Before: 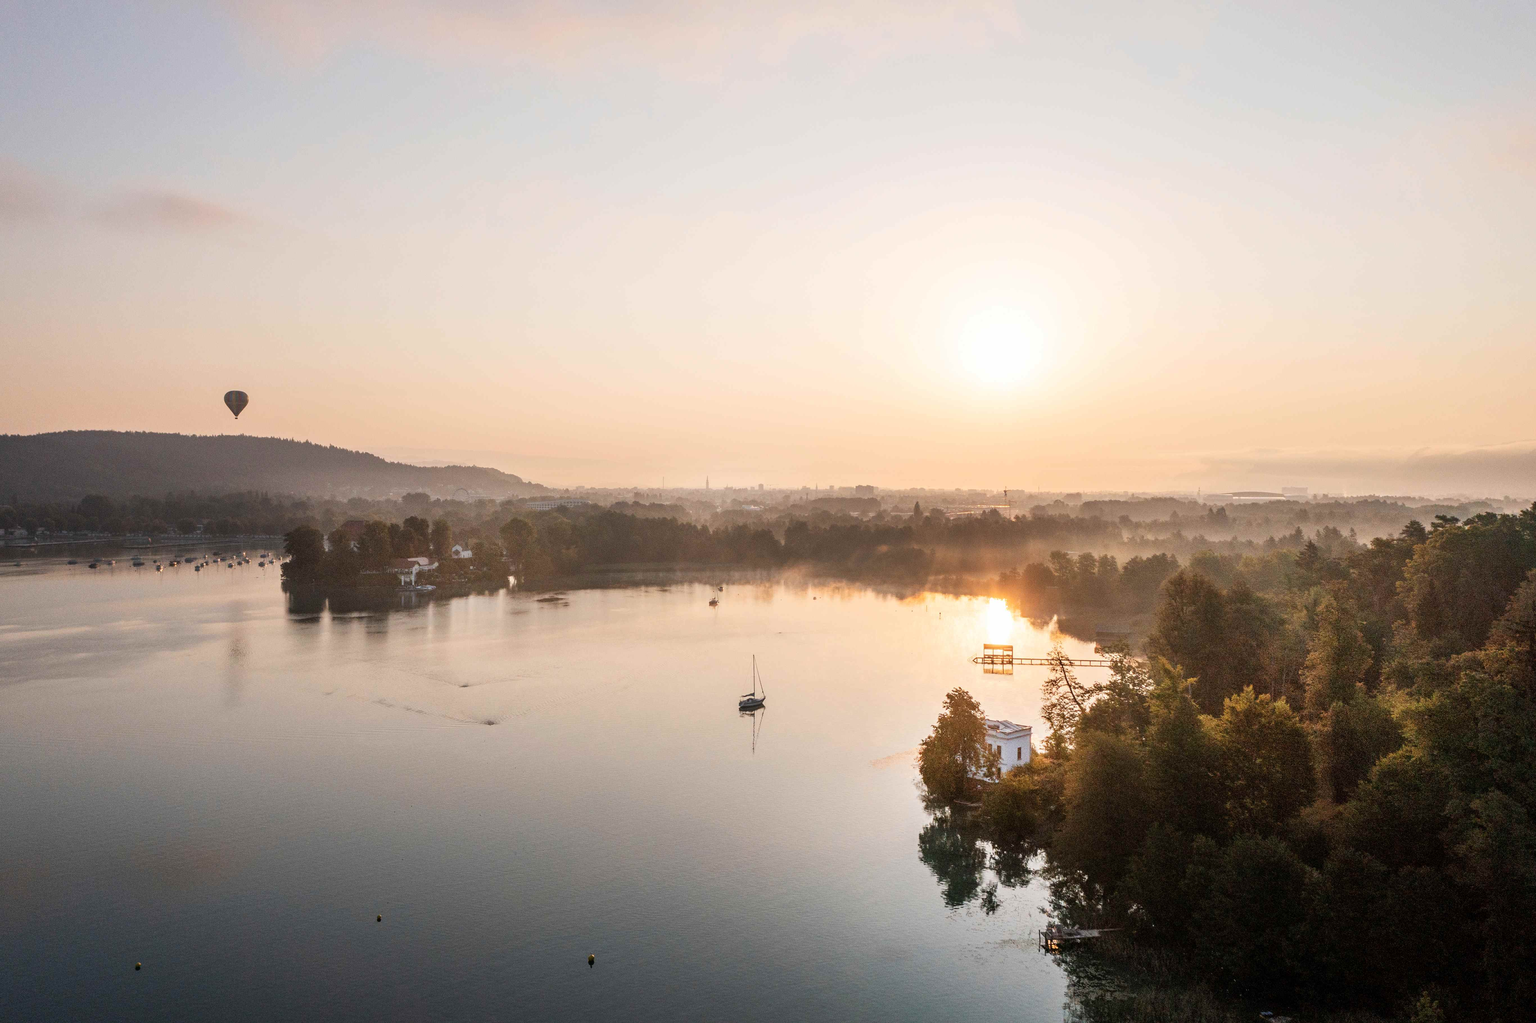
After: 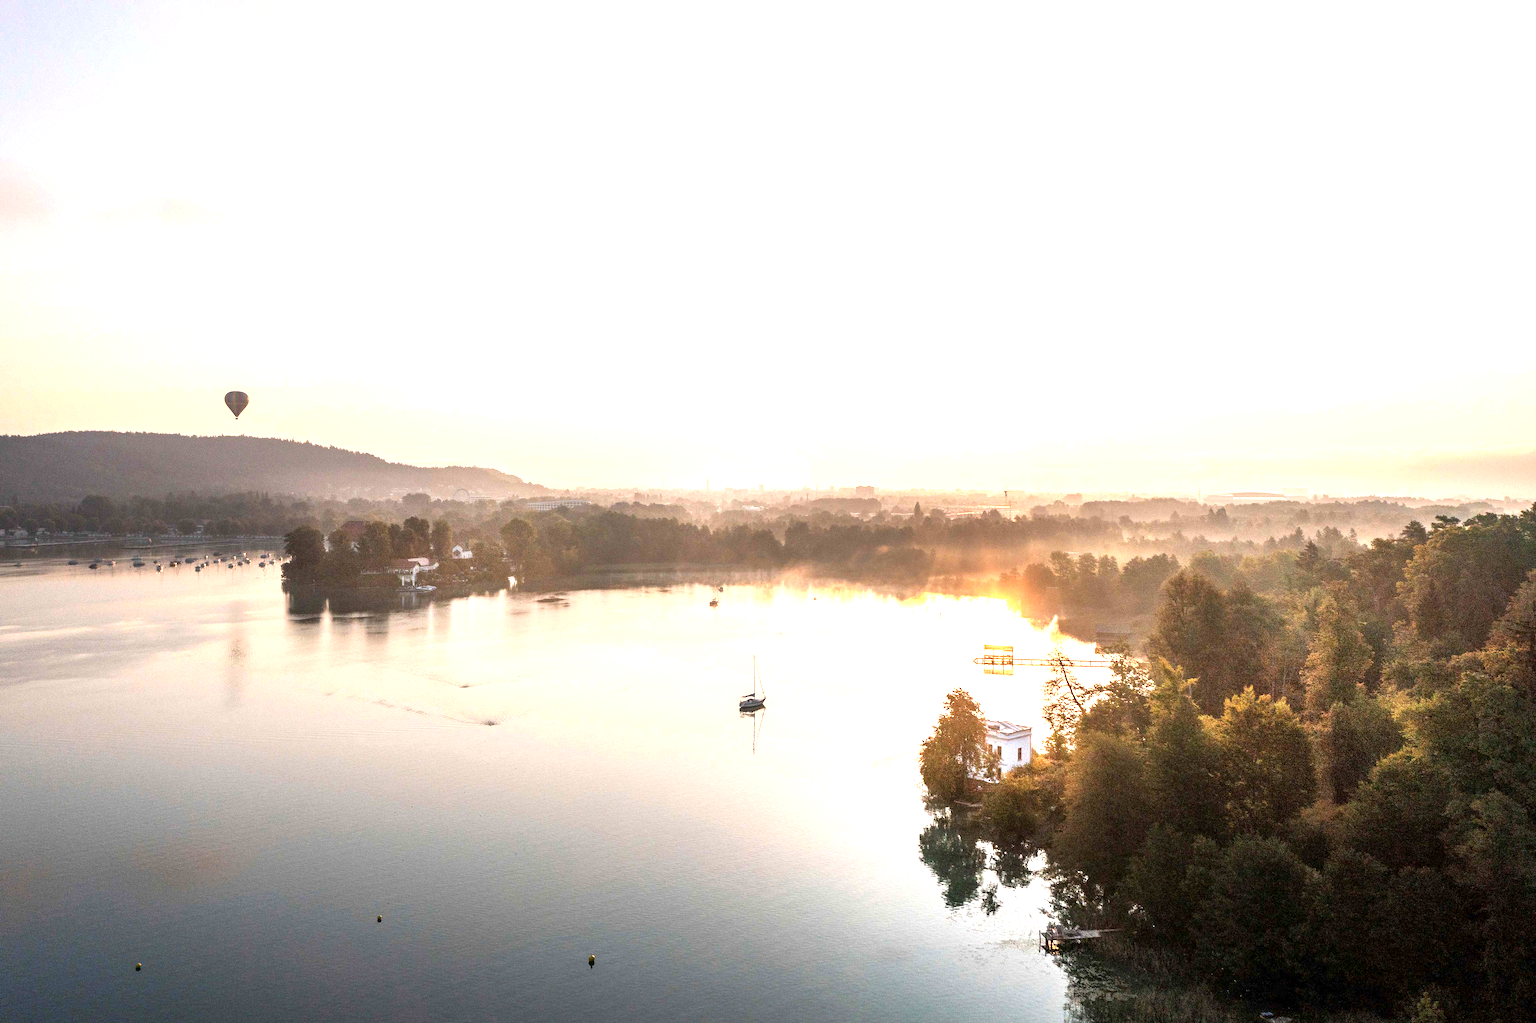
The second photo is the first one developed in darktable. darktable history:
exposure: black level correction 0.001, exposure 1.13 EV, compensate highlight preservation false
